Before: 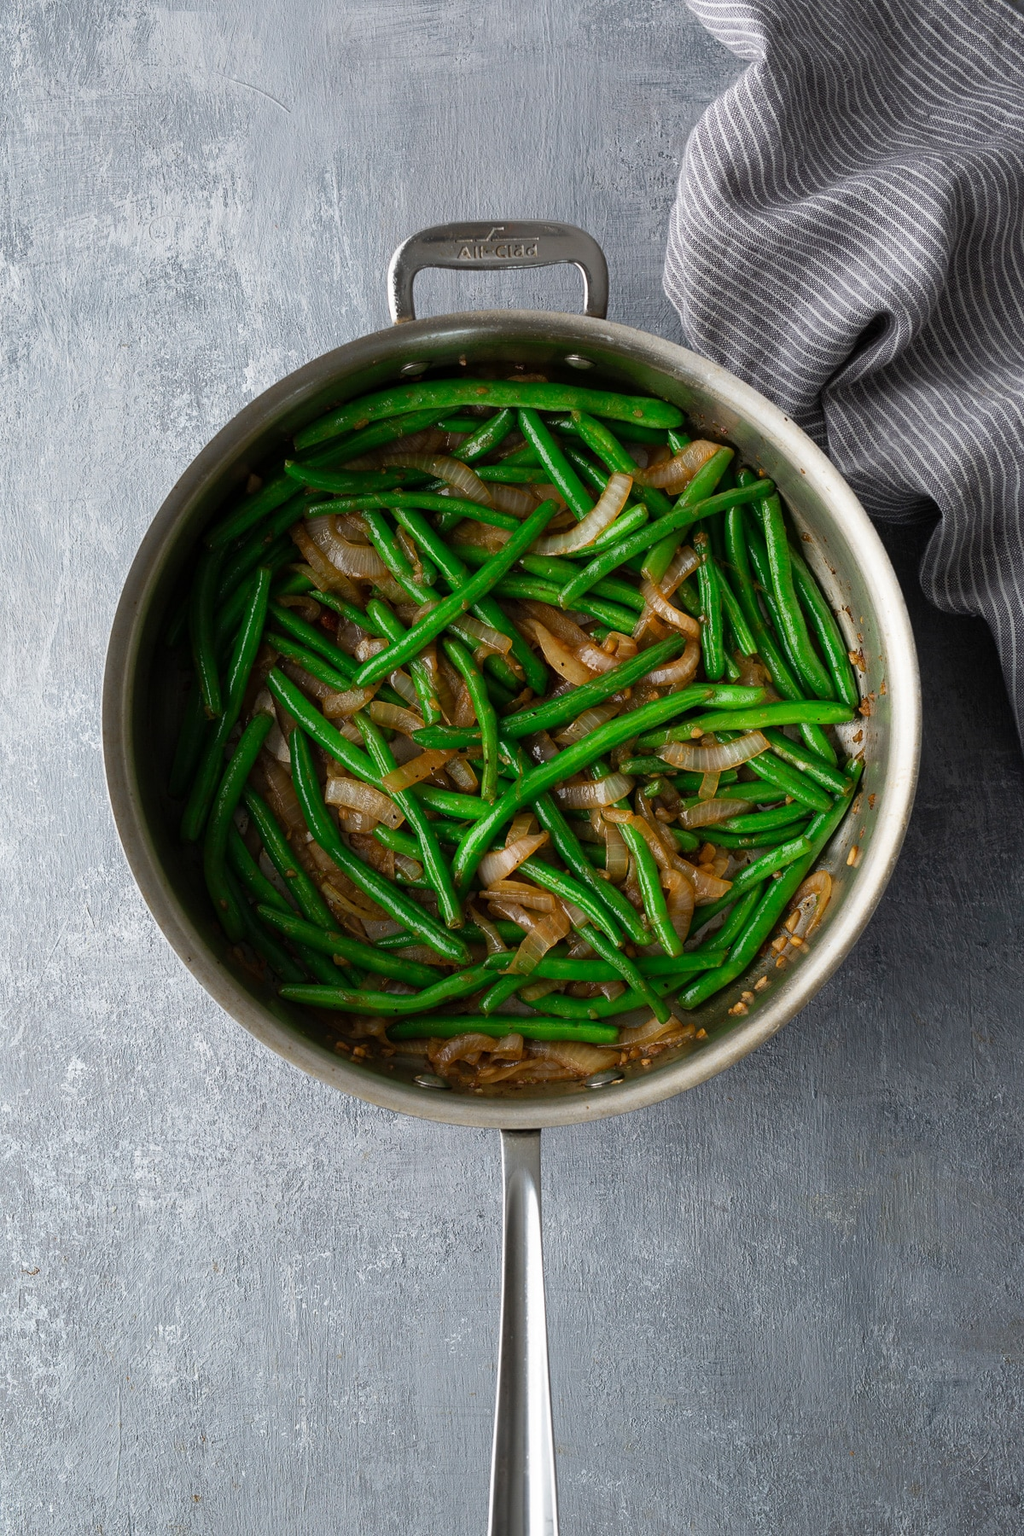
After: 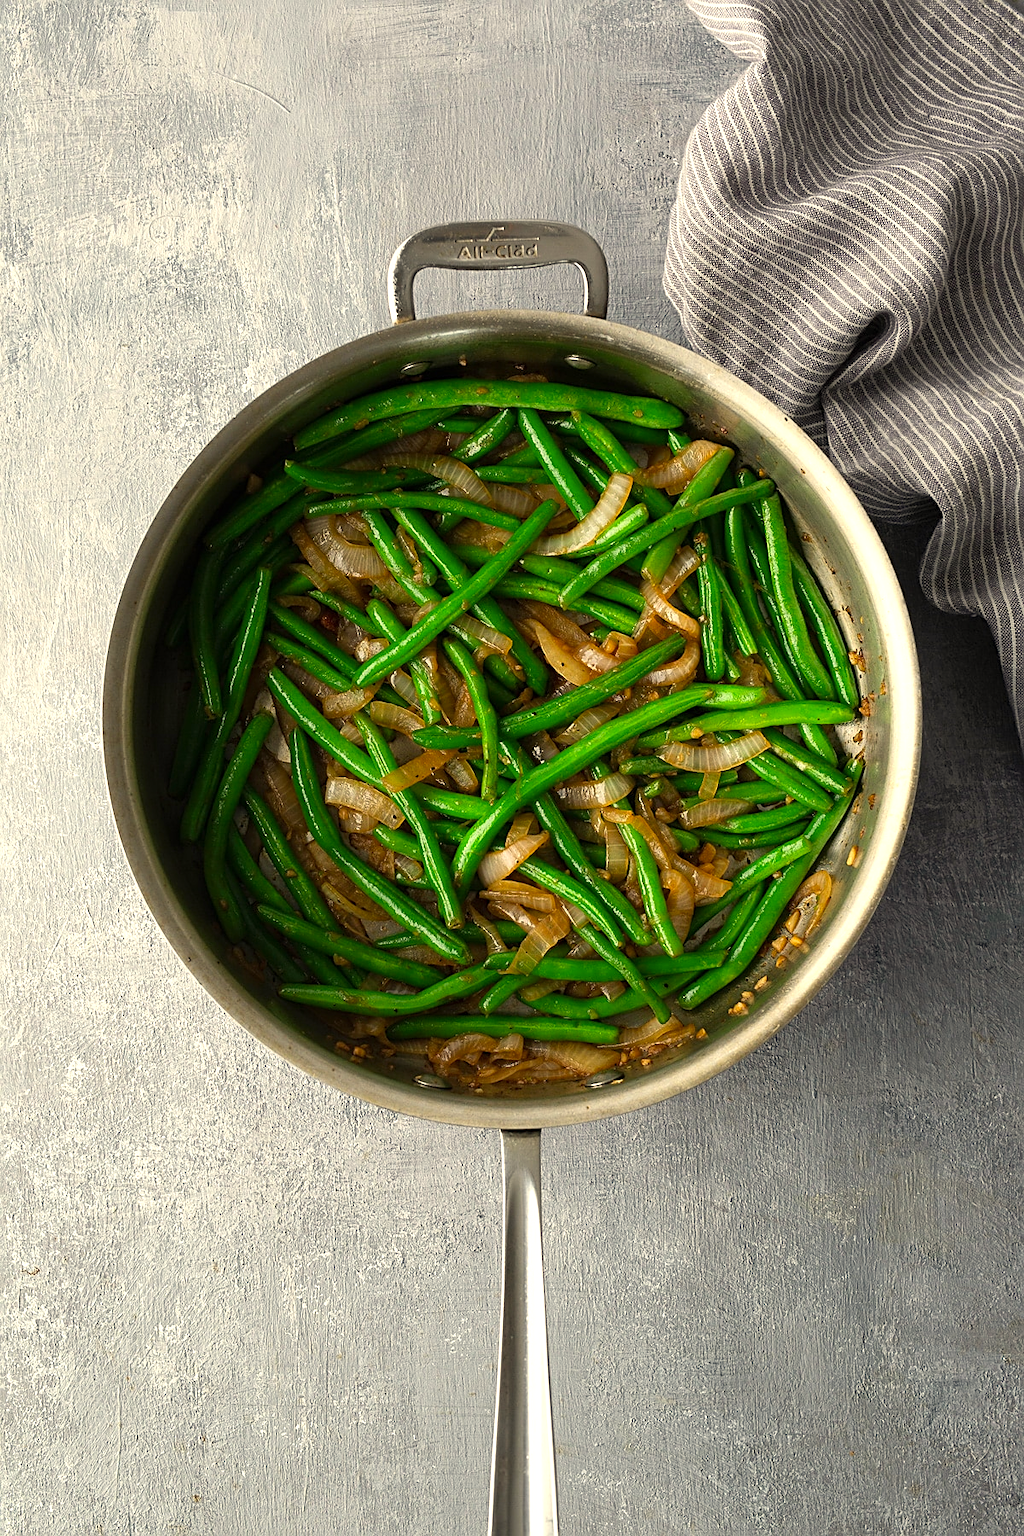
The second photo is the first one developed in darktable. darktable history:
sharpen: on, module defaults
color correction: highlights a* 1.39, highlights b* 17.83
exposure: black level correction 0, exposure 0.5 EV, compensate exposure bias true, compensate highlight preservation false
